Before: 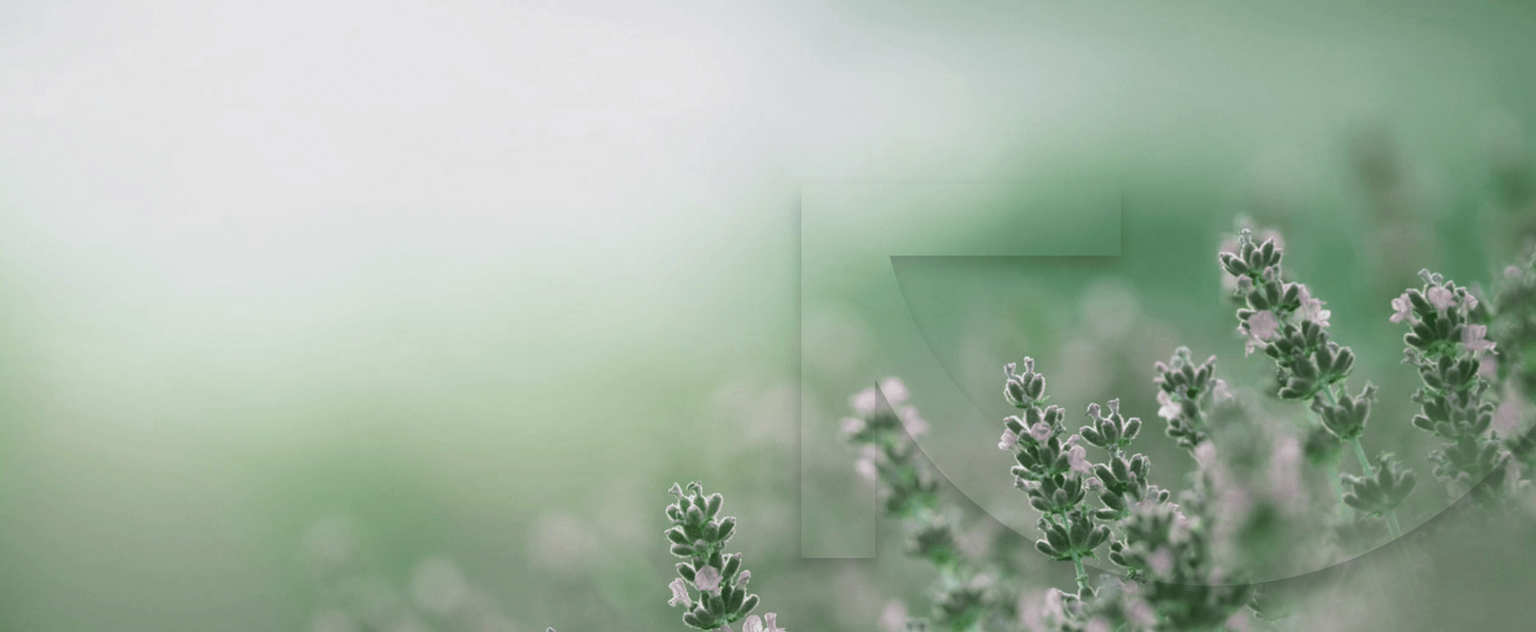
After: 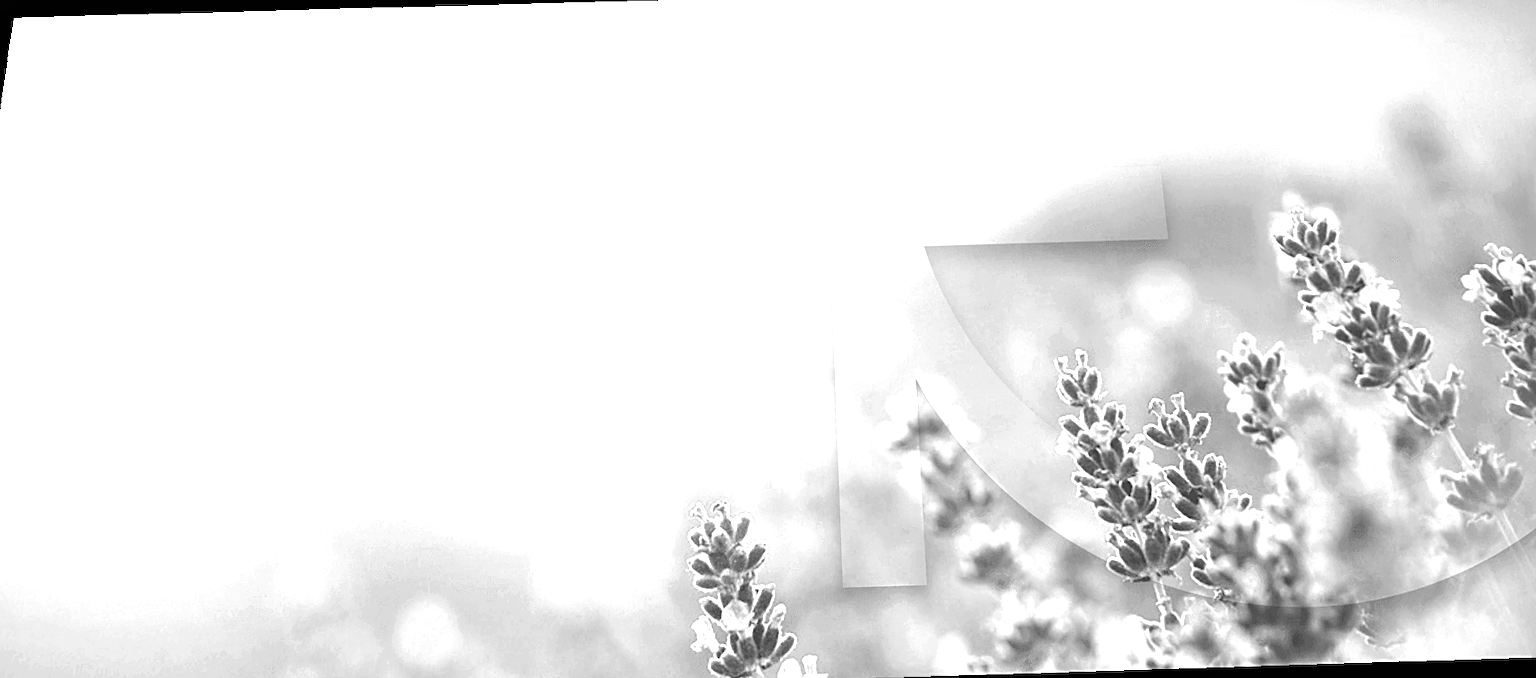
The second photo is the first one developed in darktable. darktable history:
exposure: black level correction 0.001, exposure 1.129 EV, compensate exposure bias true, compensate highlight preservation false
monochrome: a -3.63, b -0.465
rotate and perspective: rotation -1.68°, lens shift (vertical) -0.146, crop left 0.049, crop right 0.912, crop top 0.032, crop bottom 0.96
sharpen: on, module defaults
tone equalizer: on, module defaults
color balance rgb: shadows lift › chroma 1%, shadows lift › hue 217.2°, power › hue 310.8°, highlights gain › chroma 2%, highlights gain › hue 44.4°, global offset › luminance 0.25%, global offset › hue 171.6°, perceptual saturation grading › global saturation 14.09%, perceptual saturation grading › highlights -30%, perceptual saturation grading › shadows 50.67%, global vibrance 25%, contrast 20%
local contrast: highlights 100%, shadows 100%, detail 120%, midtone range 0.2
